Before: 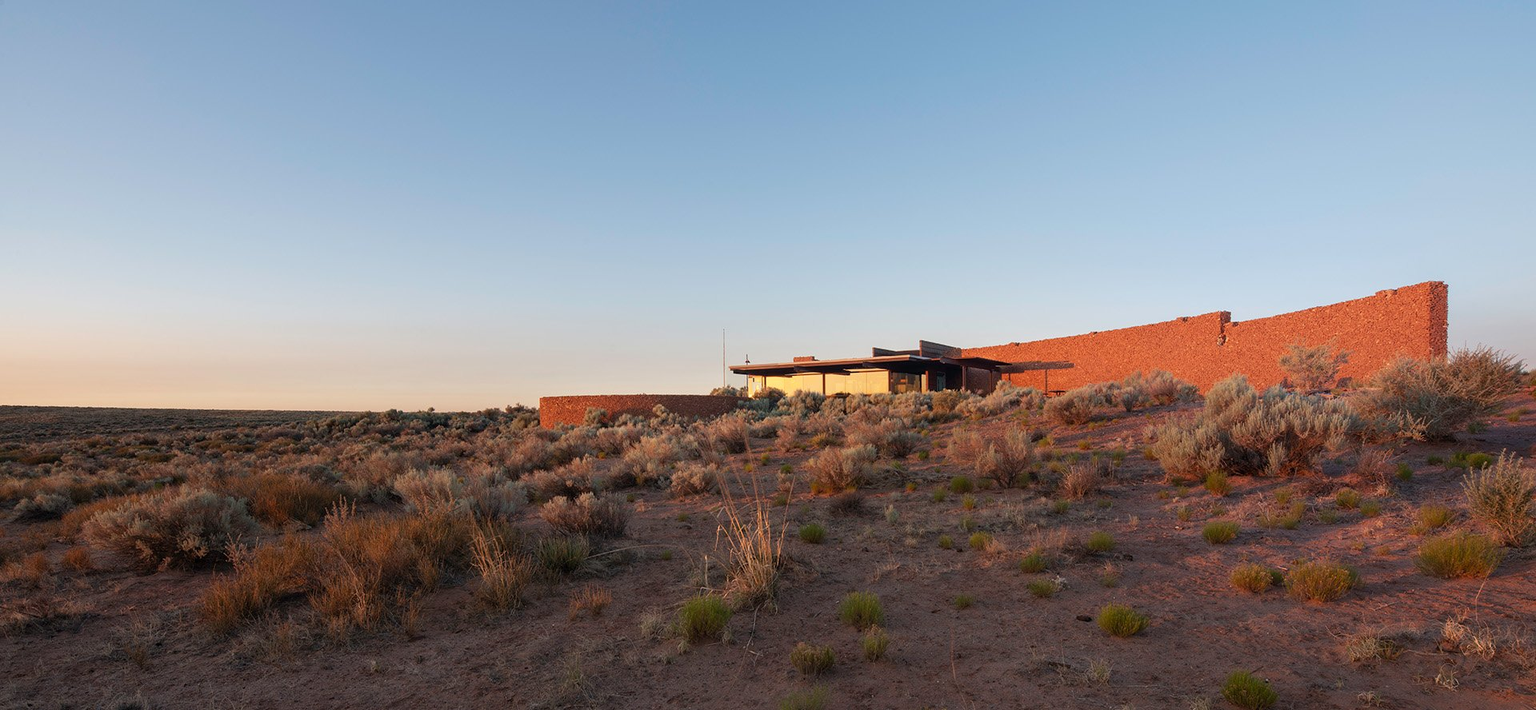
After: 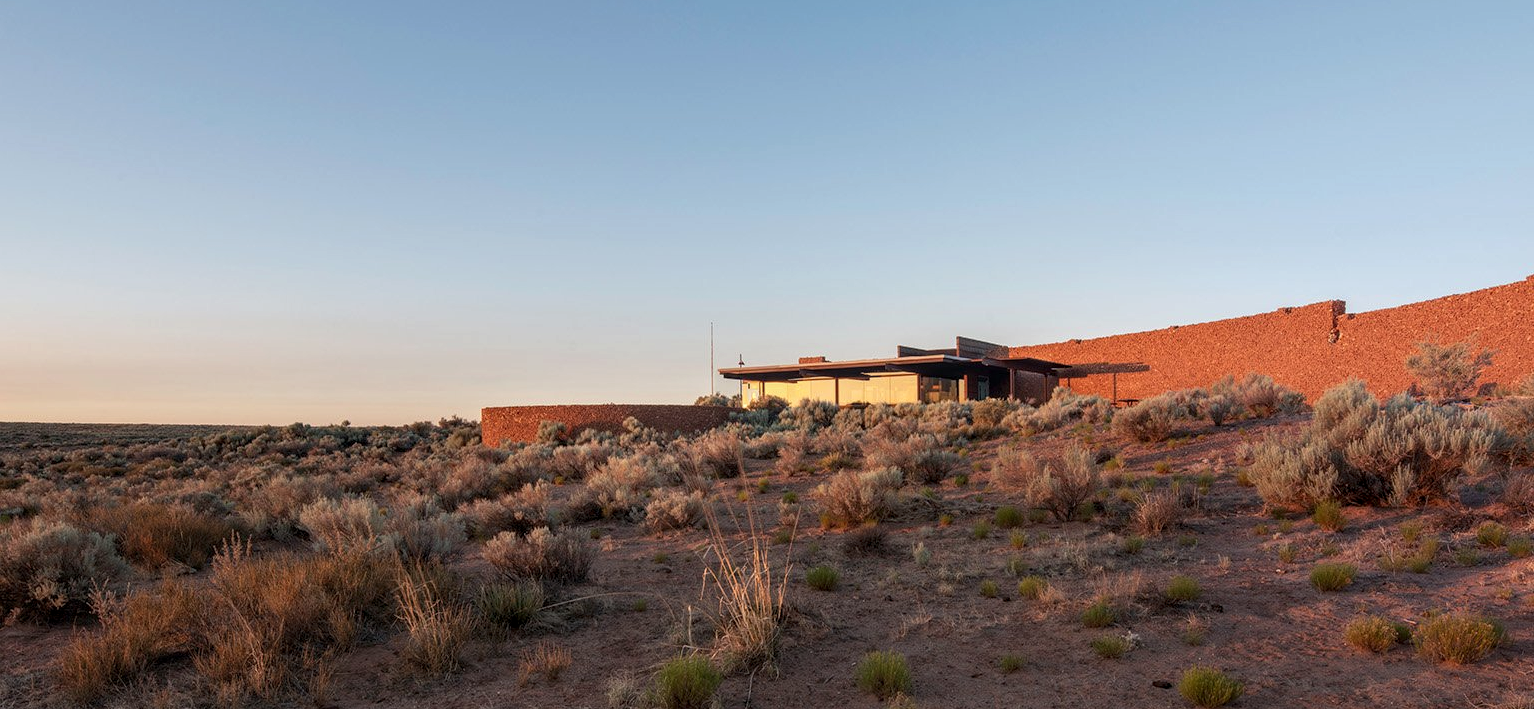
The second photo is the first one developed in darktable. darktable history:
local contrast: detail 130%
crop and rotate: left 10.071%, top 10.071%, right 10.02%, bottom 10.02%
contrast brightness saturation: saturation -0.05
